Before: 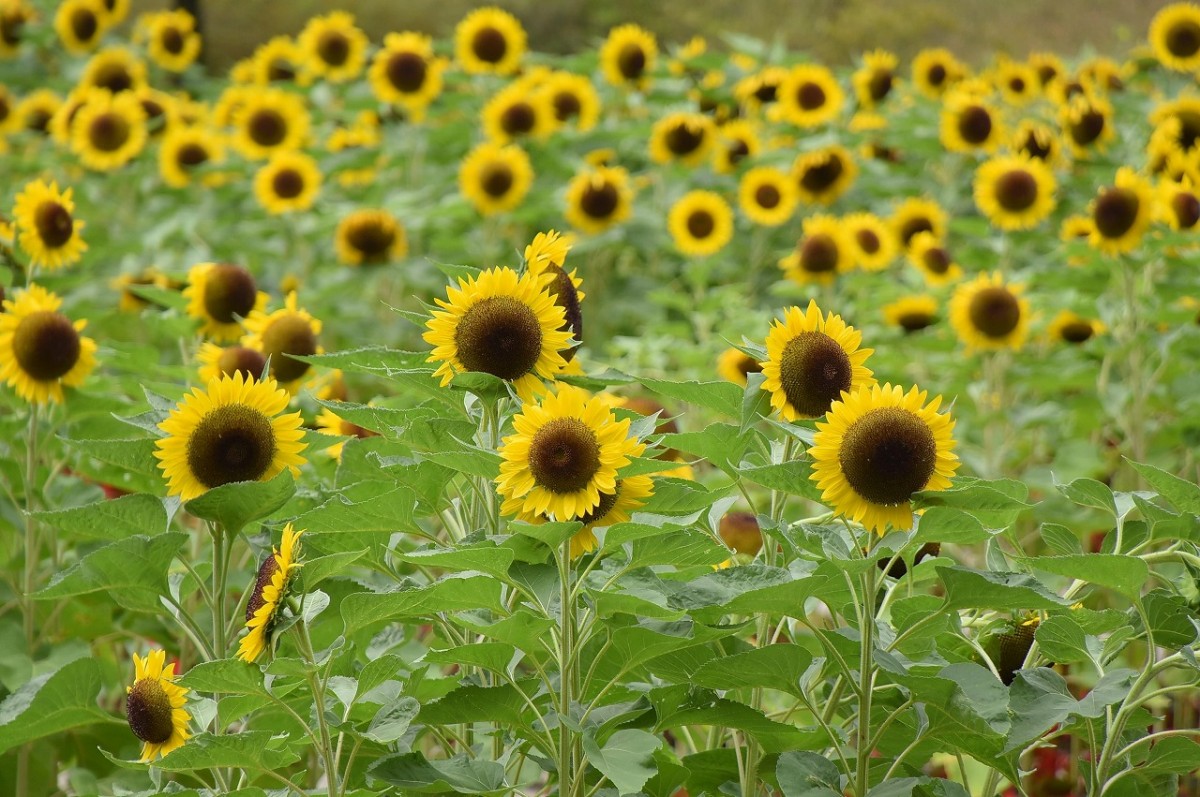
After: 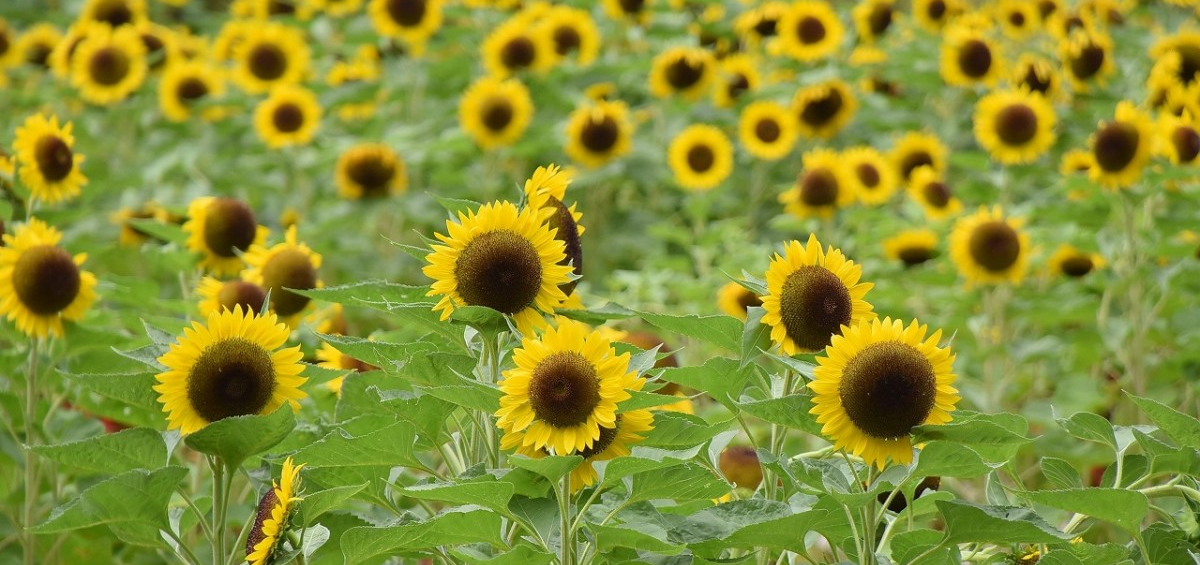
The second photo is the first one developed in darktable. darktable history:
crop and rotate: top 8.329%, bottom 20.716%
